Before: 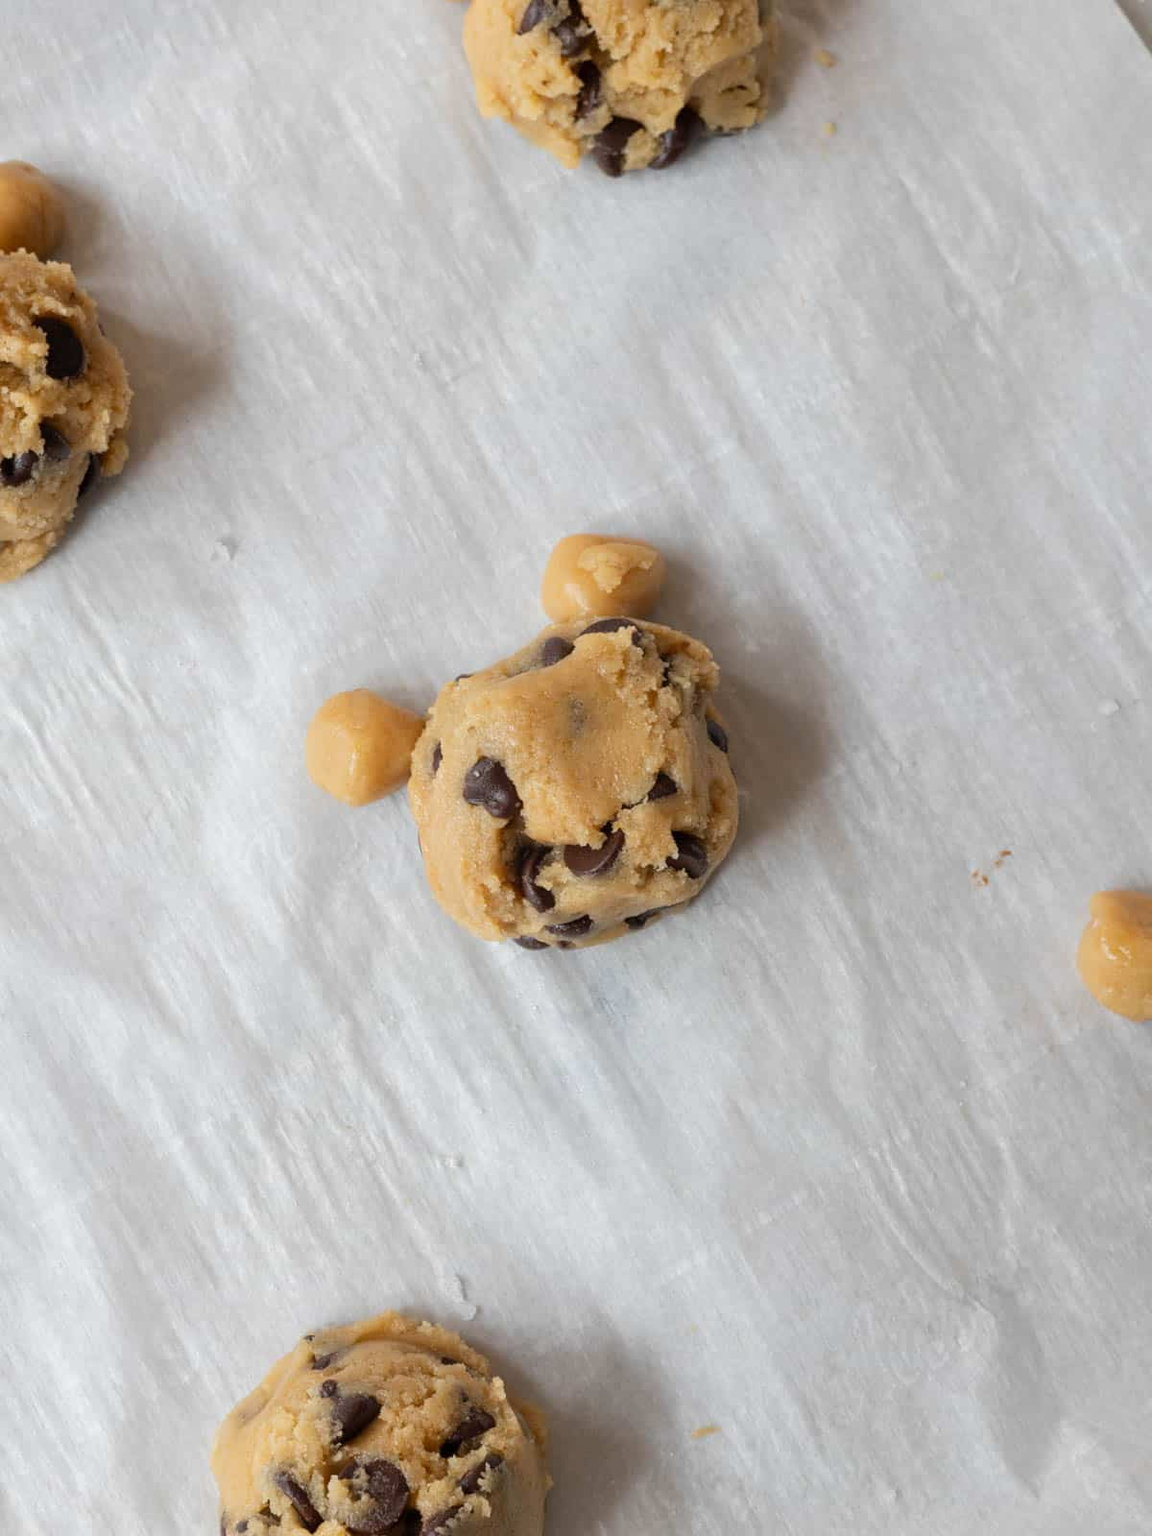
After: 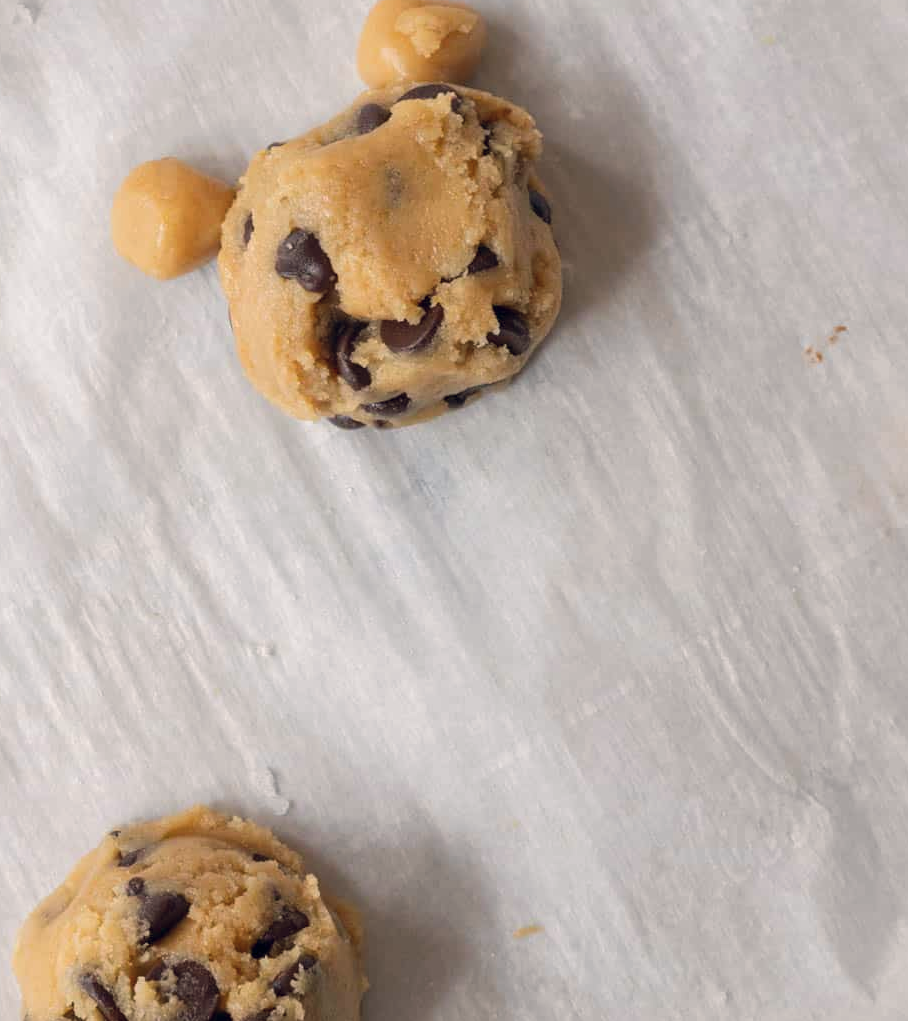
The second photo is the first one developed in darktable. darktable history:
crop and rotate: left 17.299%, top 35.115%, right 7.015%, bottom 1.024%
color balance rgb: shadows lift › hue 87.51°, highlights gain › chroma 1.62%, highlights gain › hue 55.1°, global offset › chroma 0.06%, global offset › hue 253.66°, linear chroma grading › global chroma 0.5%
